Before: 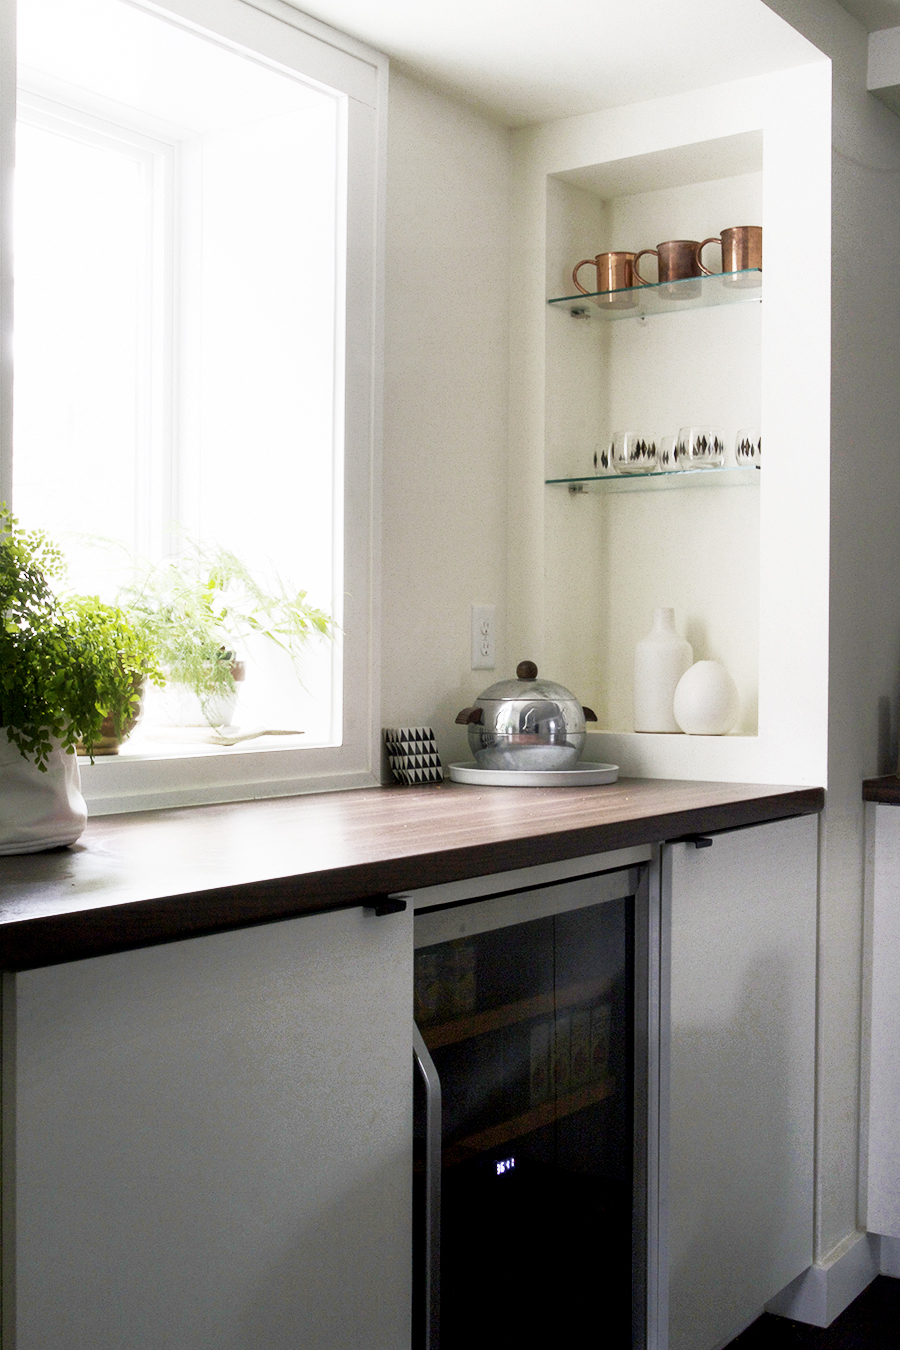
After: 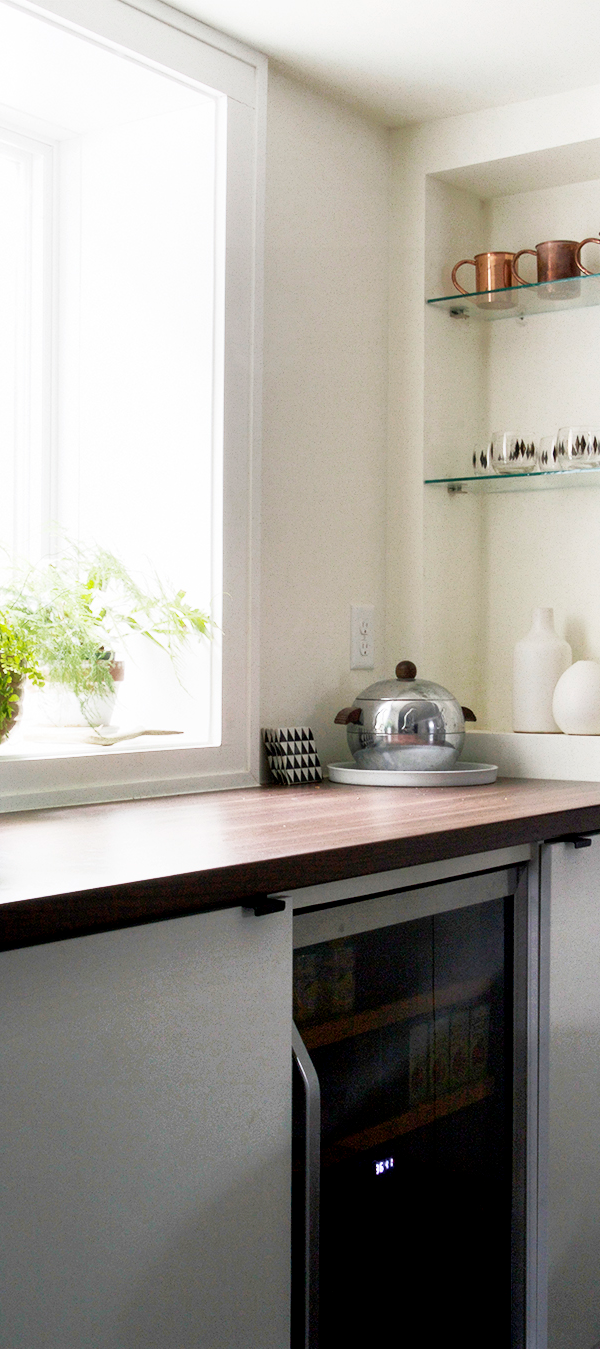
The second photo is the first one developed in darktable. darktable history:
crop and rotate: left 13.537%, right 19.796%
rotate and perspective: automatic cropping original format, crop left 0, crop top 0
